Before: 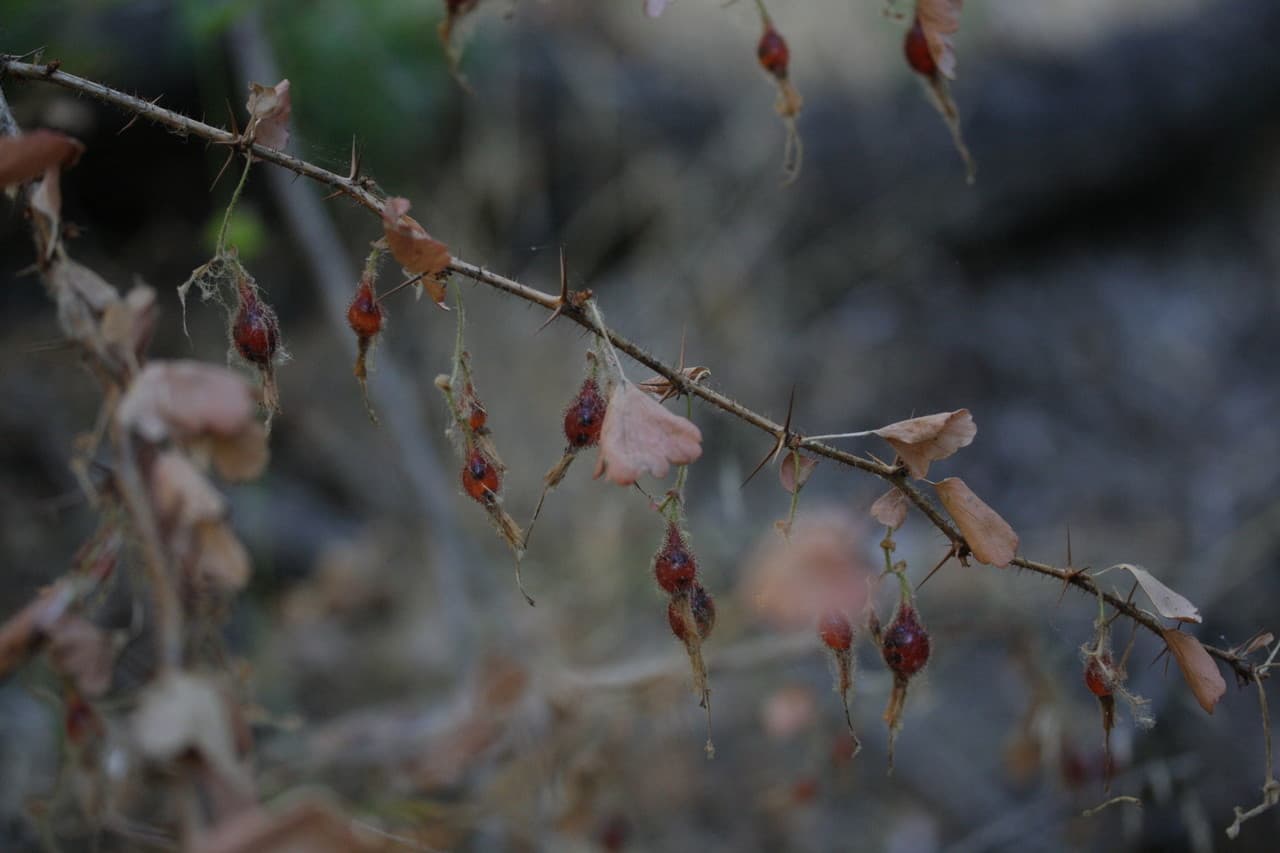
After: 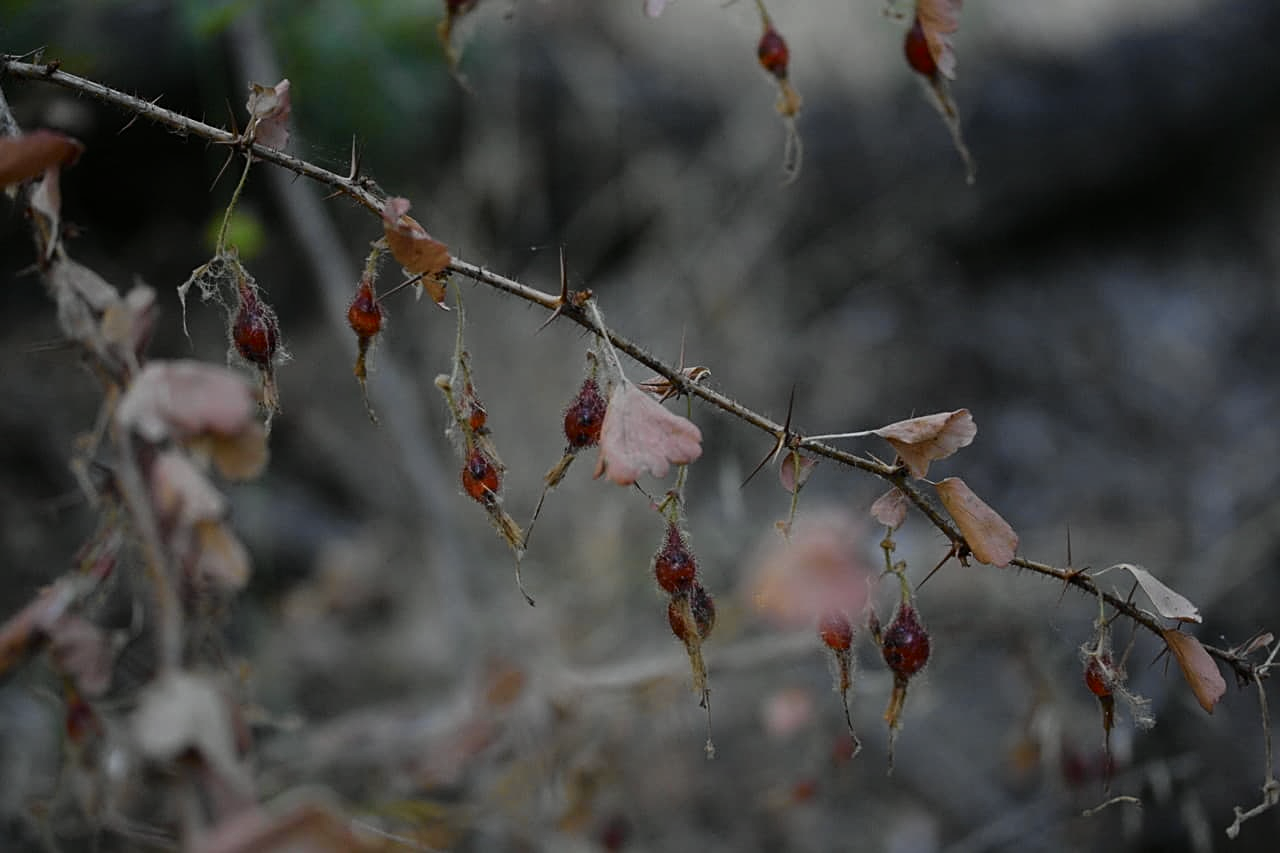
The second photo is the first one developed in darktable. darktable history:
tone curve: curves: ch0 [(0, 0) (0.037, 0.025) (0.131, 0.093) (0.275, 0.256) (0.497, 0.51) (0.617, 0.643) (0.704, 0.732) (0.813, 0.832) (0.911, 0.925) (0.997, 0.995)]; ch1 [(0, 0) (0.301, 0.3) (0.444, 0.45) (0.493, 0.495) (0.507, 0.503) (0.534, 0.533) (0.582, 0.58) (0.658, 0.693) (0.746, 0.77) (1, 1)]; ch2 [(0, 0) (0.246, 0.233) (0.36, 0.352) (0.415, 0.418) (0.476, 0.492) (0.502, 0.504) (0.525, 0.518) (0.539, 0.544) (0.586, 0.602) (0.634, 0.651) (0.706, 0.727) (0.853, 0.852) (1, 0.951)], color space Lab, independent channels, preserve colors none
sharpen: on, module defaults
